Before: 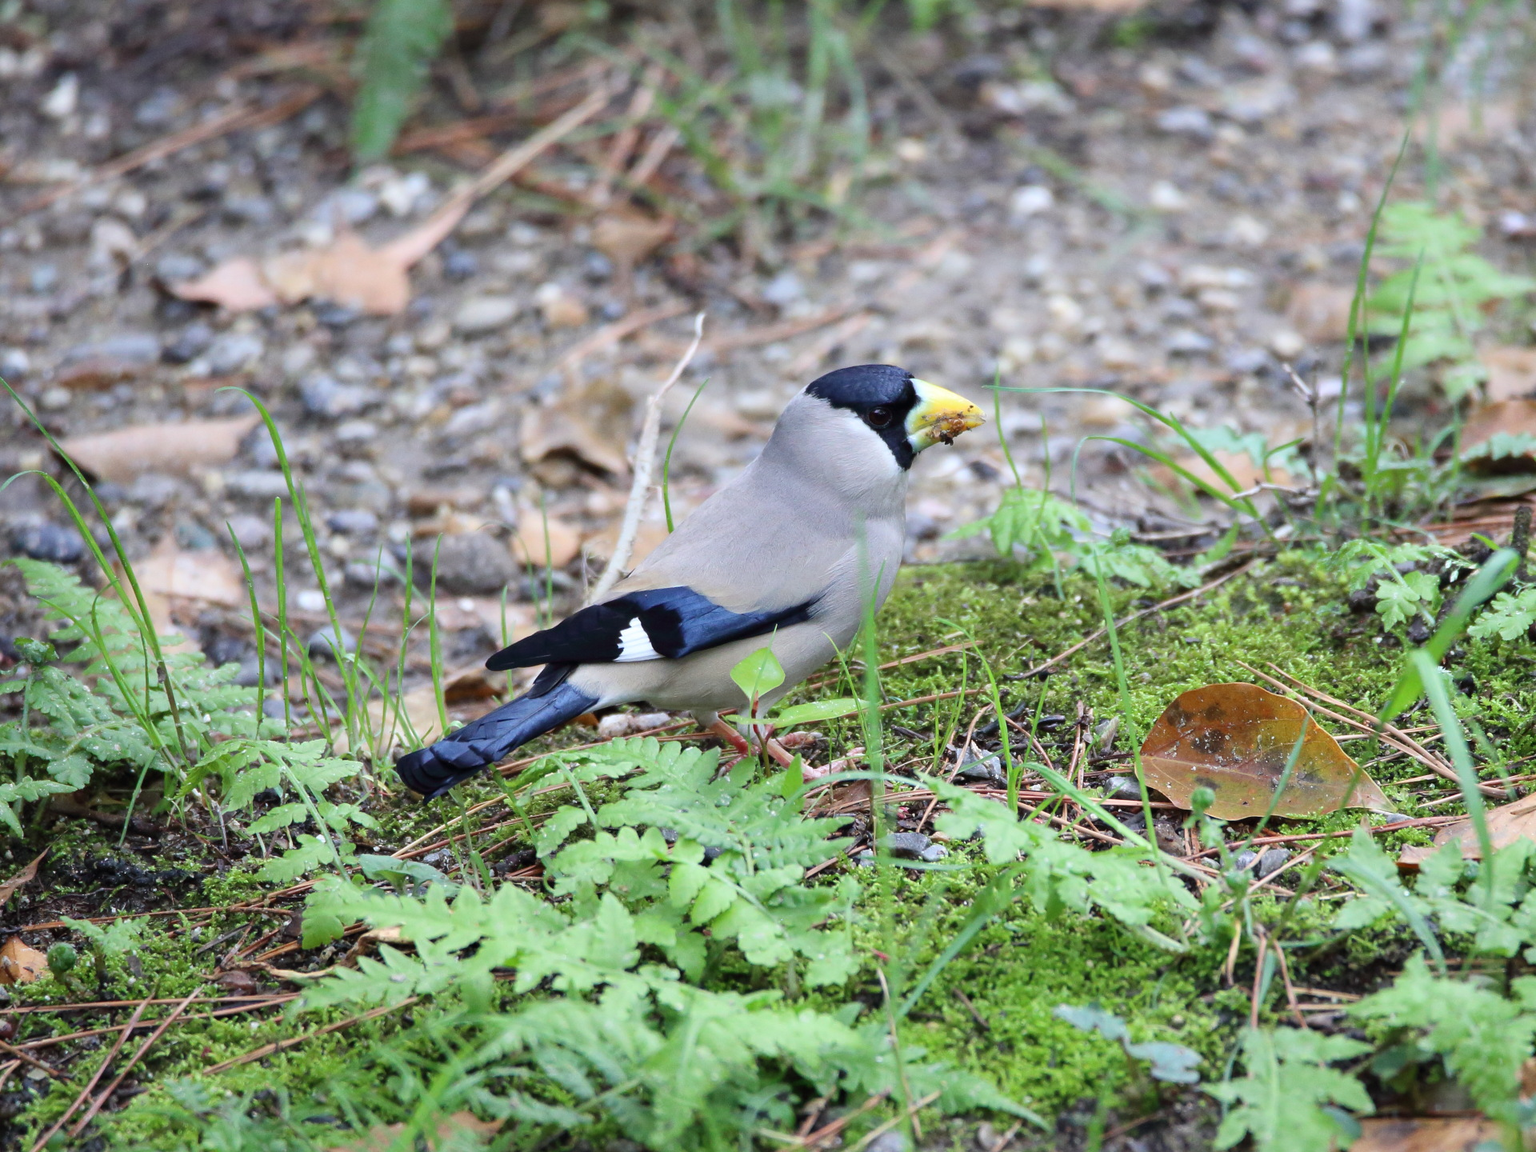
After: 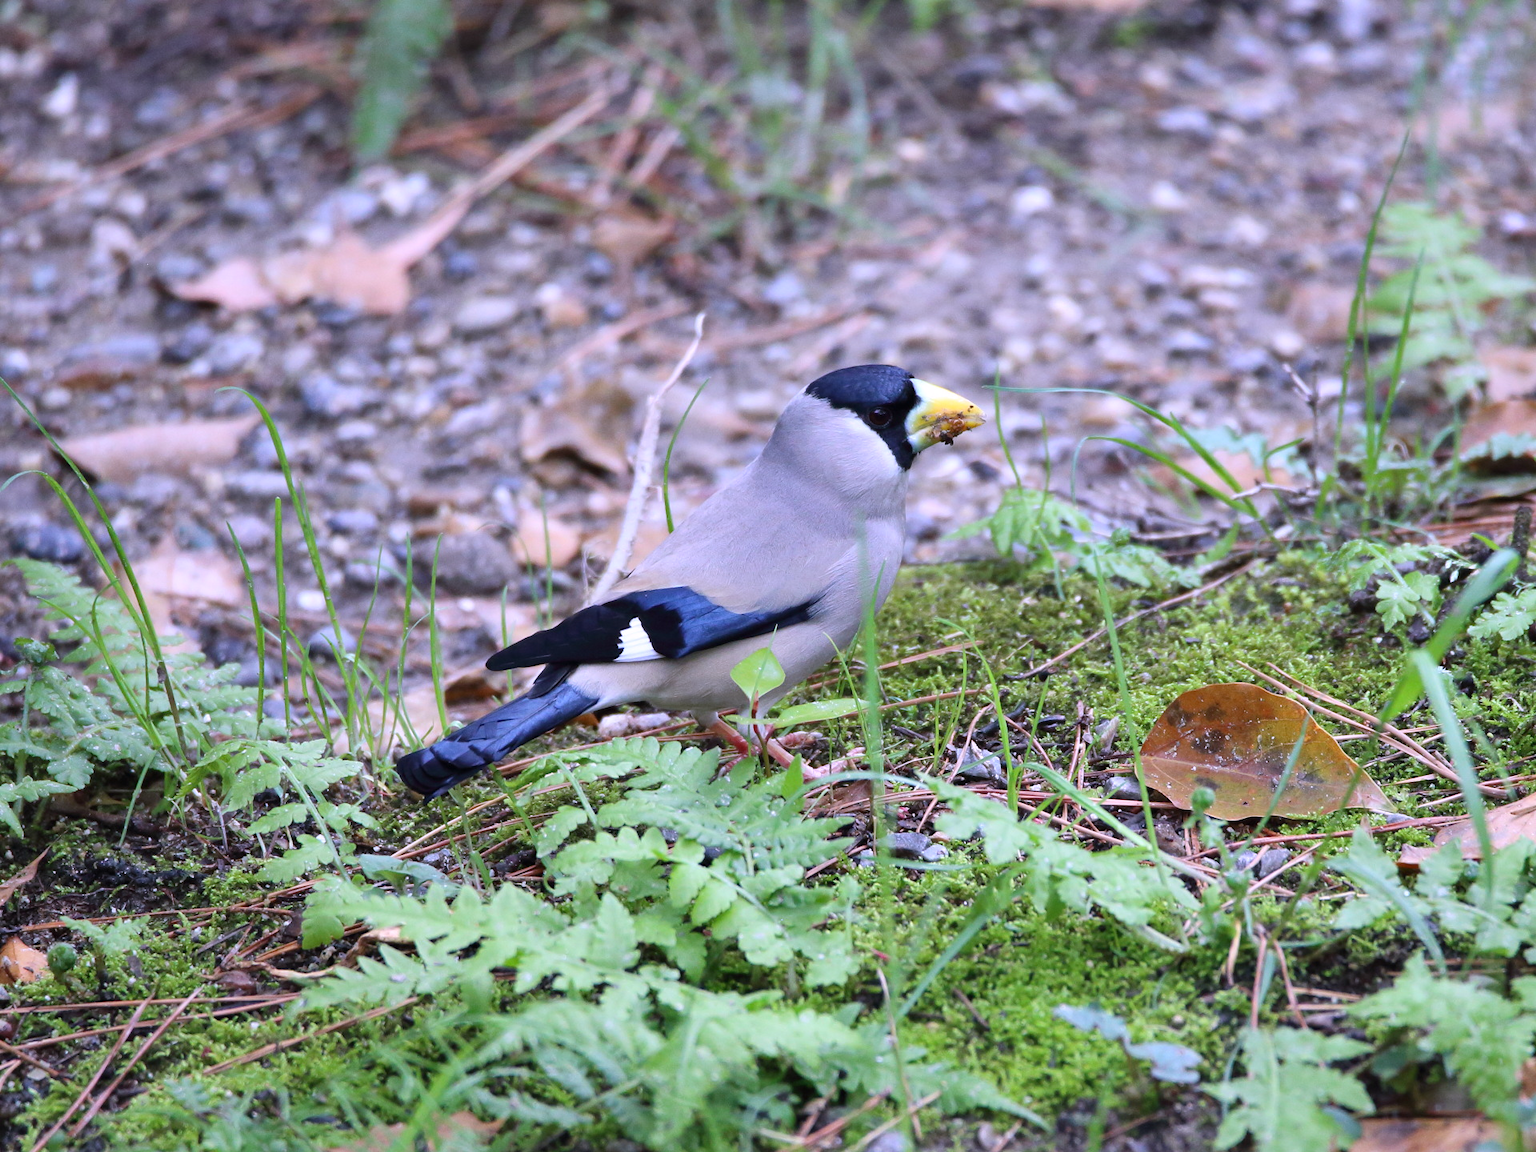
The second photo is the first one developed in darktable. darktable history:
white balance: red 1.042, blue 1.17
shadows and highlights: shadows 60, soften with gaussian
